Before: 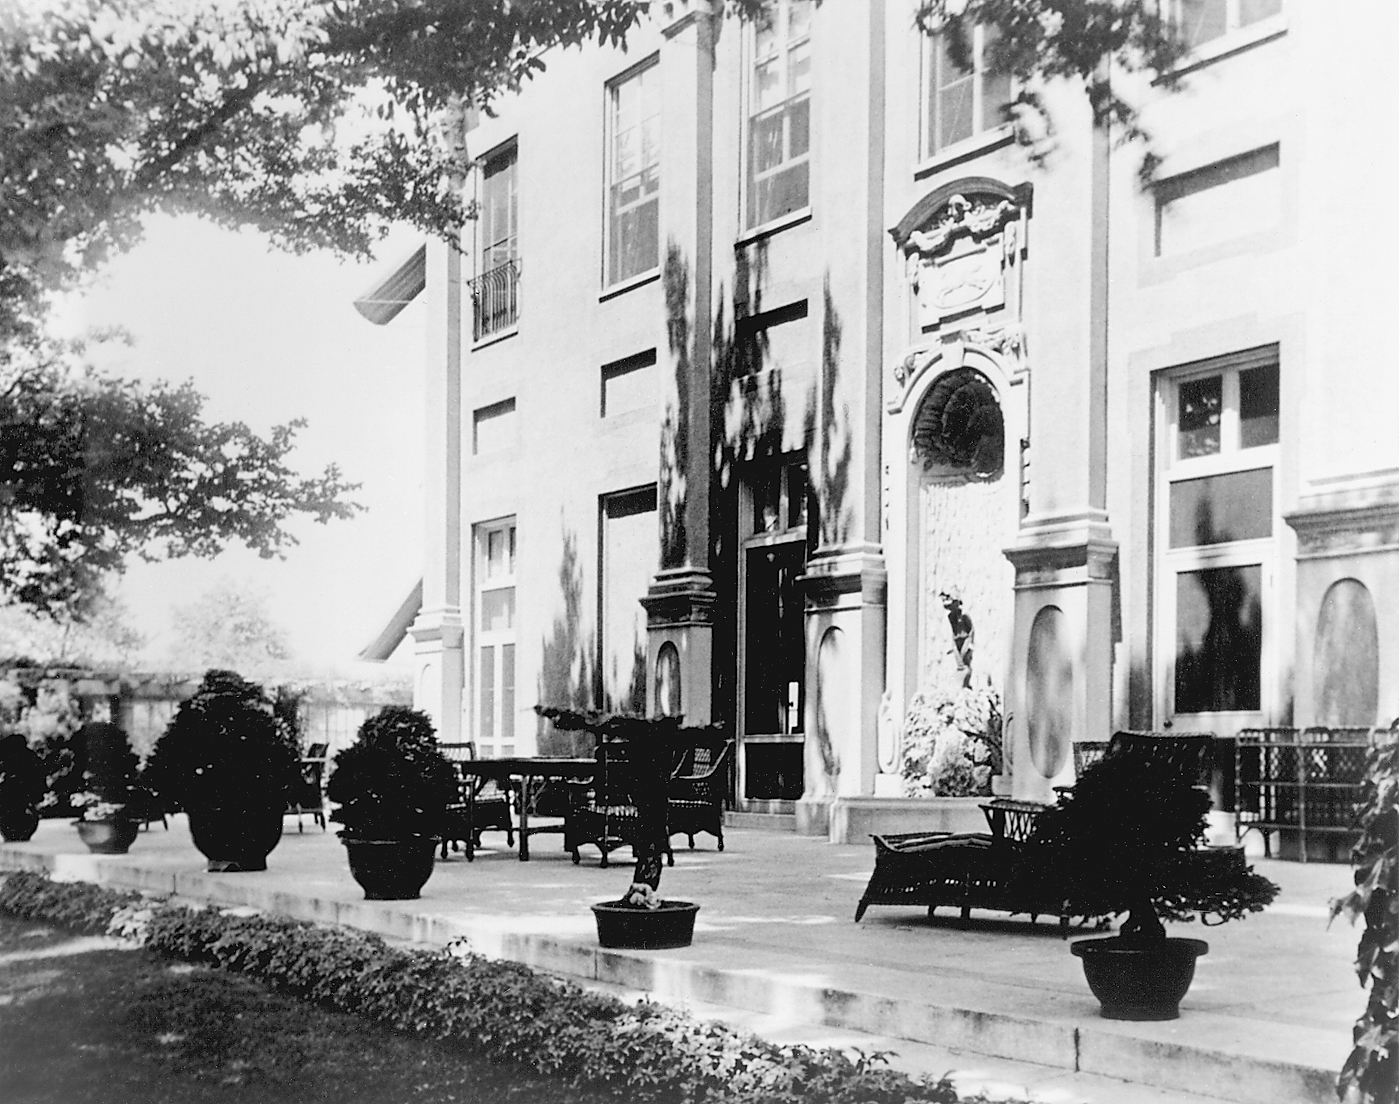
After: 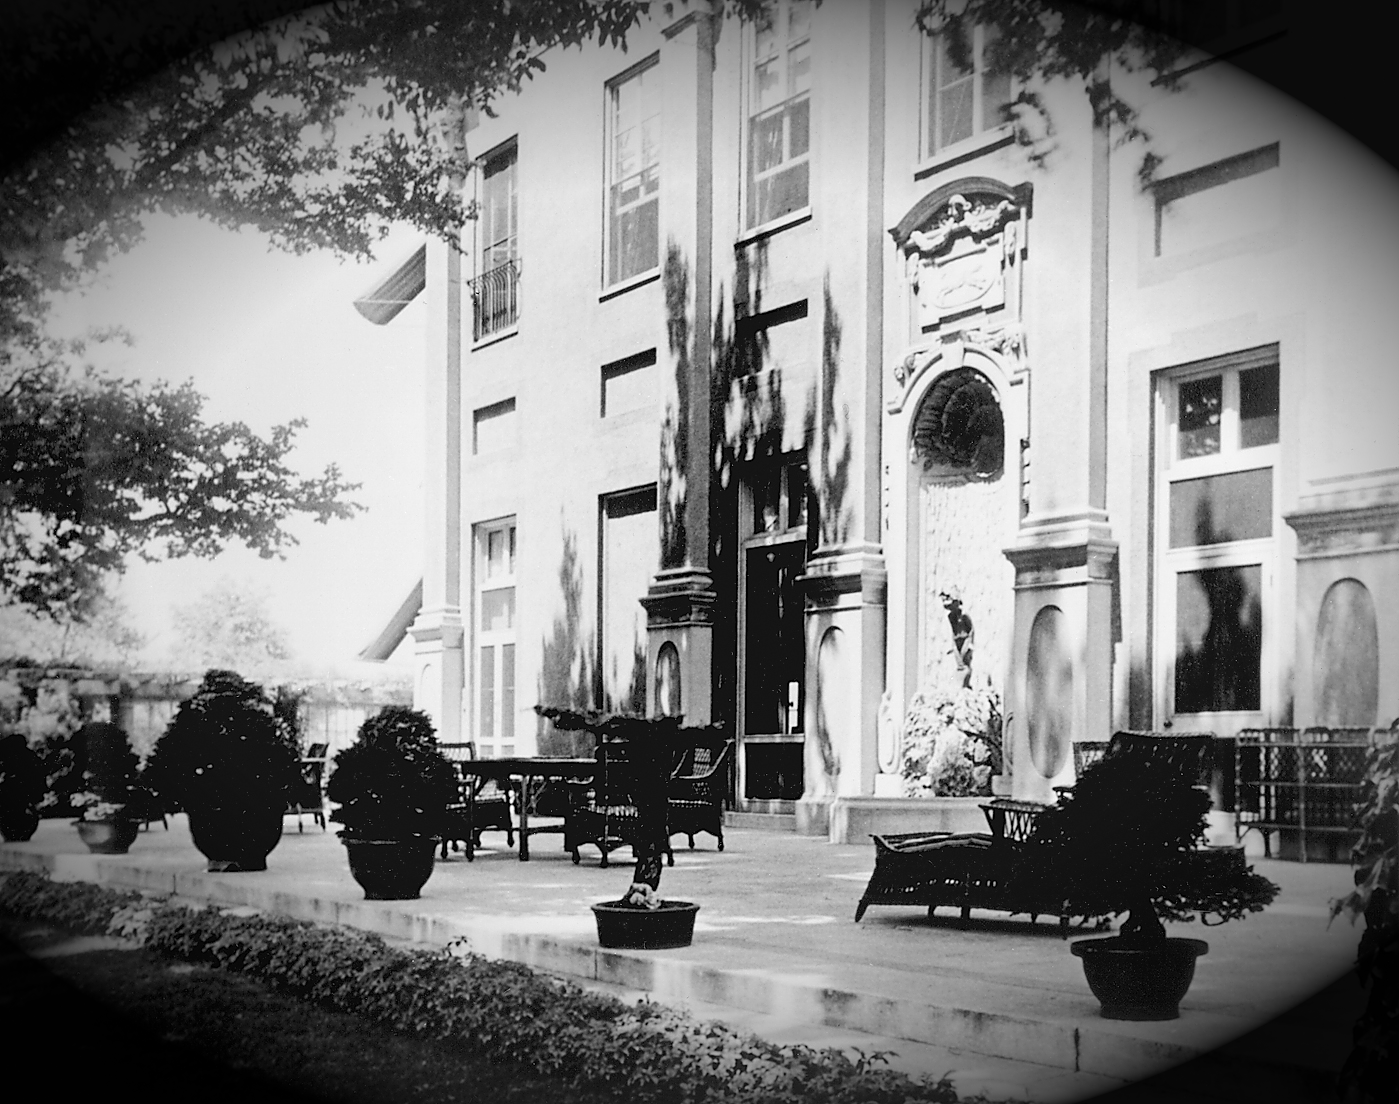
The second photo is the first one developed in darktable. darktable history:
vignetting: fall-off start 78.73%, brightness -0.996, saturation 0.5, width/height ratio 1.327
